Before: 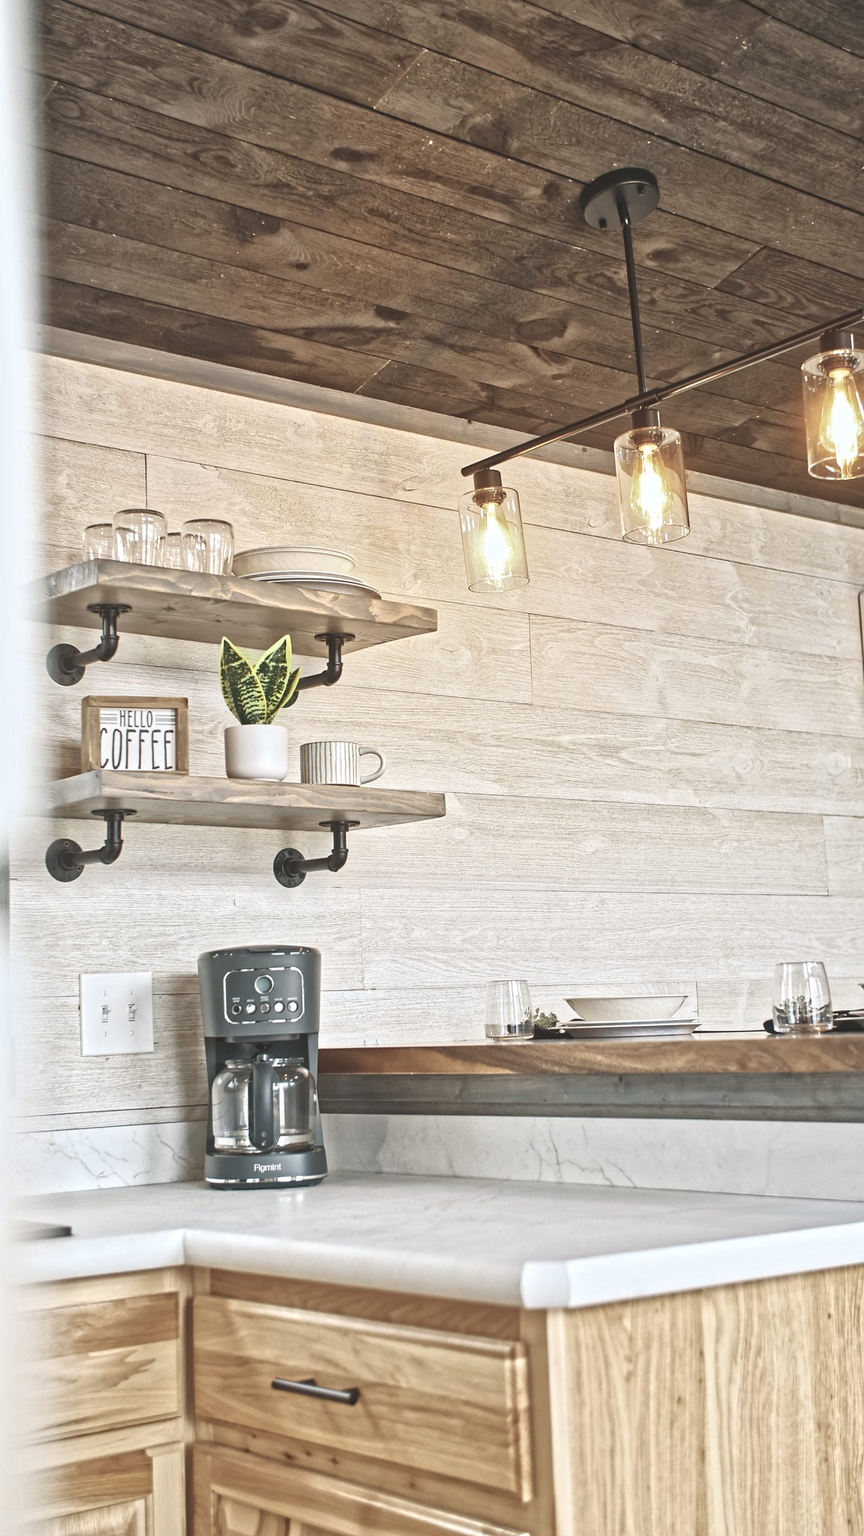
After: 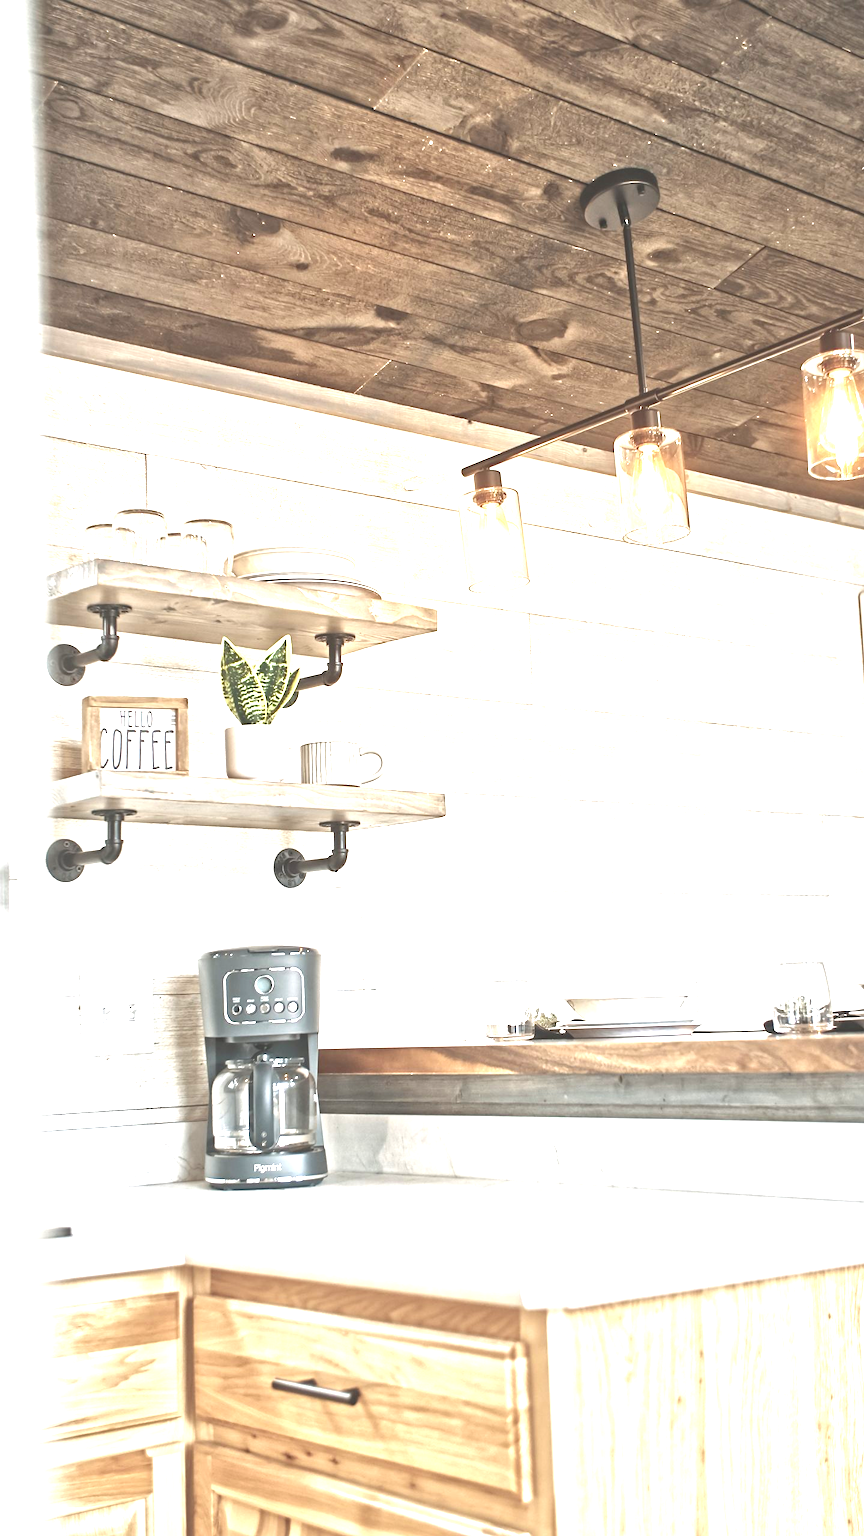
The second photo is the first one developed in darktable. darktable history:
exposure: black level correction 0, exposure 1.347 EV, compensate highlight preservation false
